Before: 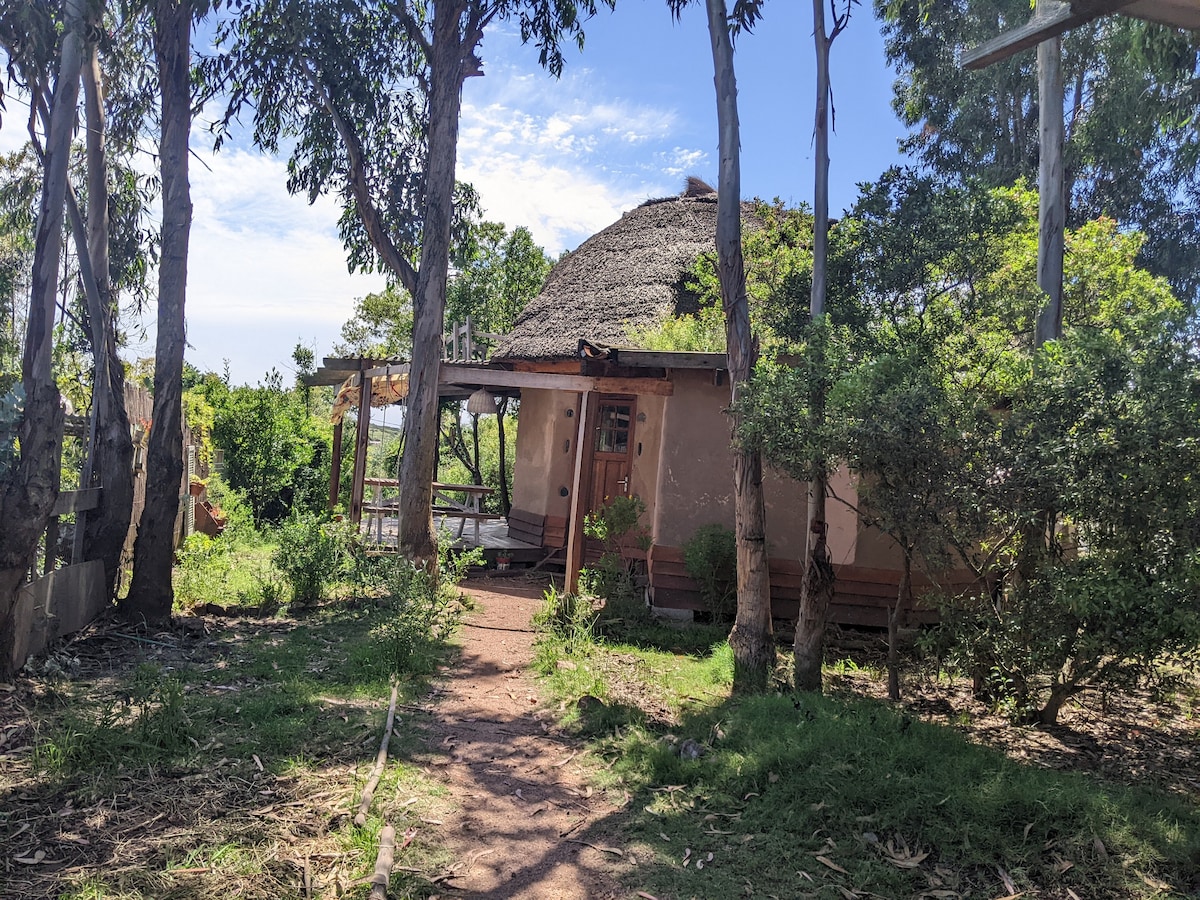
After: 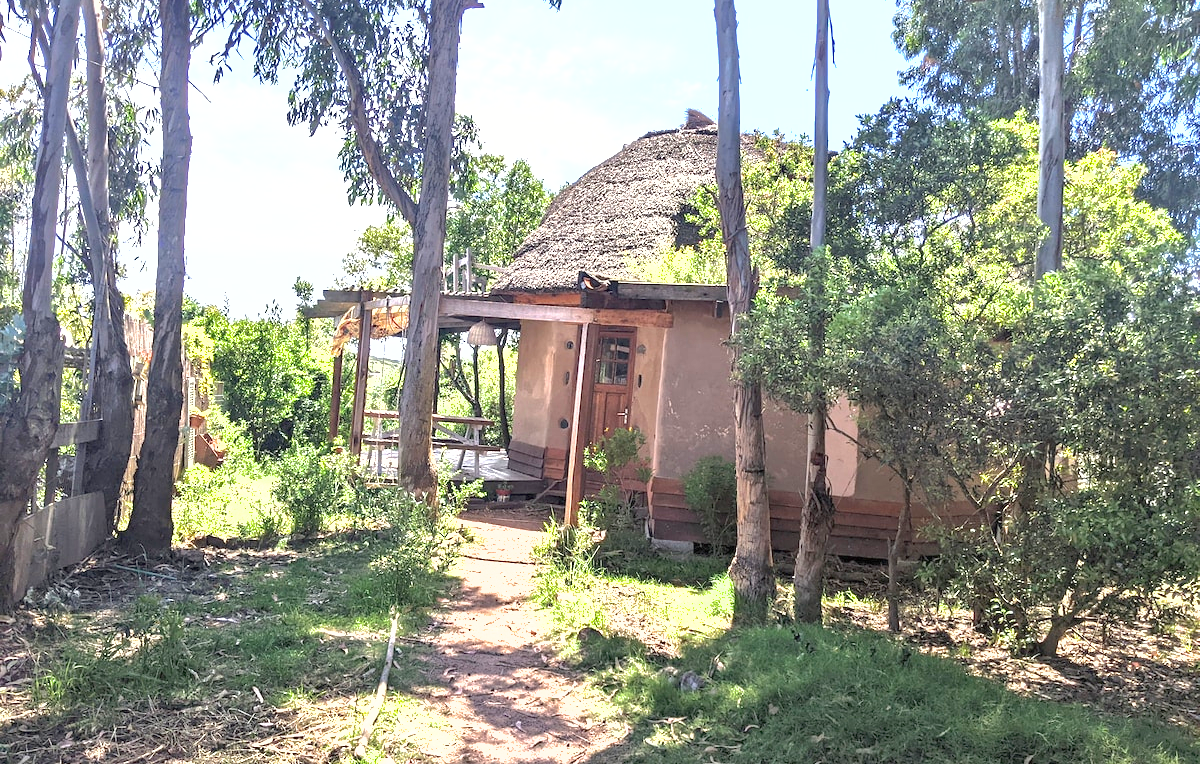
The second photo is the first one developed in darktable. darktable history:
crop: top 7.613%, bottom 7.46%
exposure: black level correction 0, exposure 1.51 EV, compensate highlight preservation false
tone equalizer: edges refinement/feathering 500, mask exposure compensation -1.57 EV, preserve details no
shadows and highlights: on, module defaults
